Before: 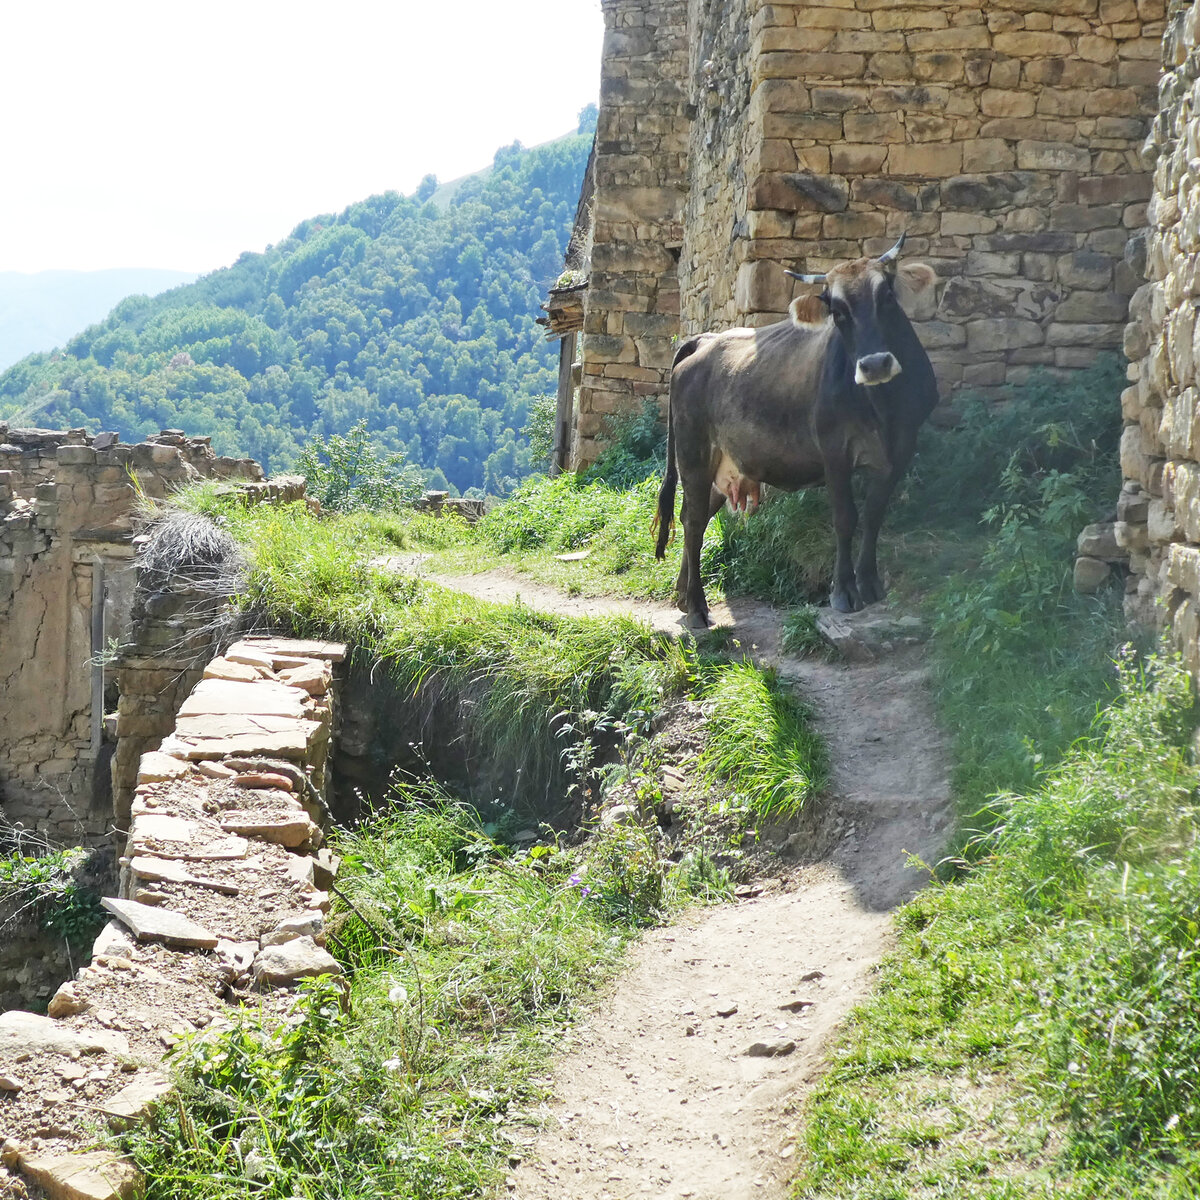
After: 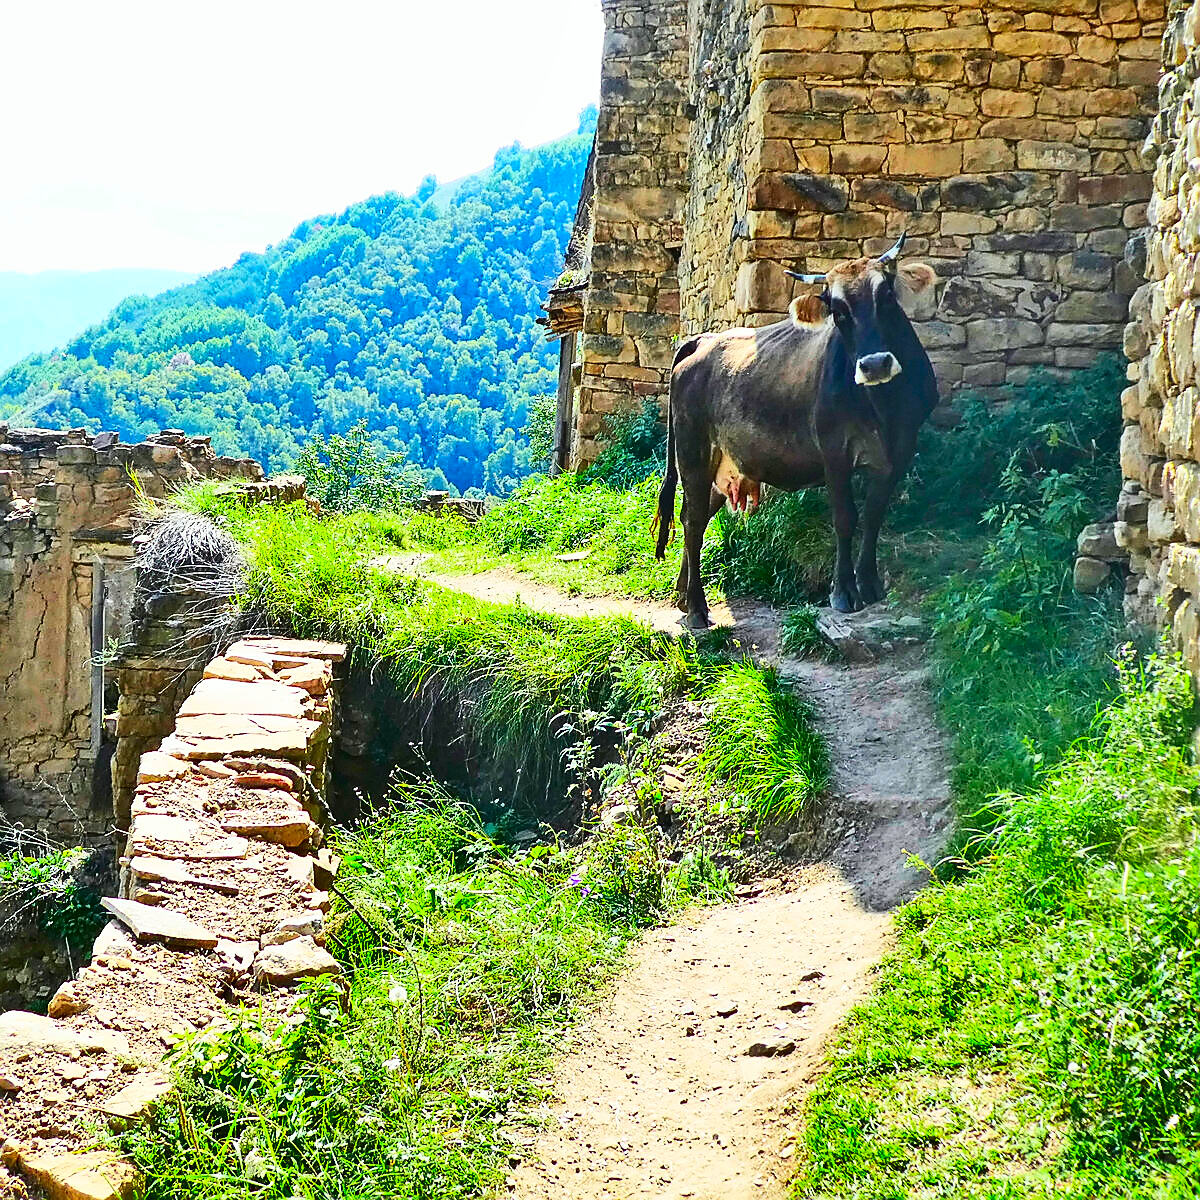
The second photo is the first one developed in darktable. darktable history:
sharpen: radius 1.379, amount 1.259, threshold 0.662
tone curve: curves: ch0 [(0, 0.01) (0.037, 0.032) (0.131, 0.108) (0.275, 0.258) (0.483, 0.512) (0.61, 0.661) (0.696, 0.742) (0.792, 0.834) (0.911, 0.936) (0.997, 0.995)]; ch1 [(0, 0) (0.308, 0.29) (0.425, 0.411) (0.503, 0.502) (0.551, 0.563) (0.683, 0.706) (0.746, 0.77) (1, 1)]; ch2 [(0, 0) (0.246, 0.233) (0.36, 0.352) (0.415, 0.415) (0.485, 0.487) (0.502, 0.502) (0.525, 0.523) (0.545, 0.552) (0.587, 0.6) (0.636, 0.652) (0.711, 0.729) (0.845, 0.855) (0.998, 0.977)], color space Lab, independent channels, preserve colors none
shadows and highlights: soften with gaussian
contrast brightness saturation: contrast 0.258, brightness 0.015, saturation 0.887
